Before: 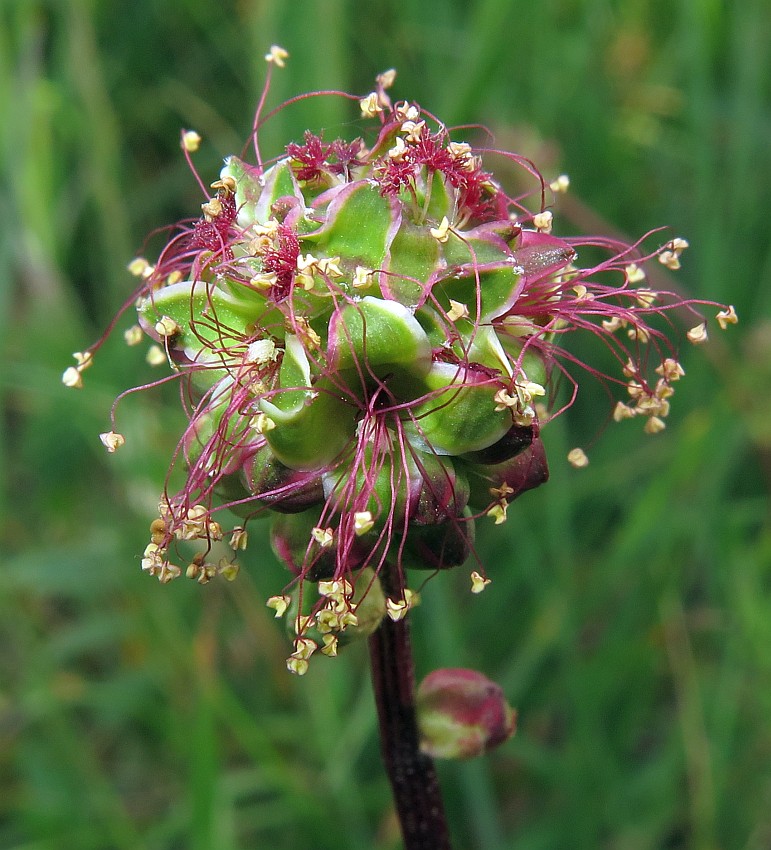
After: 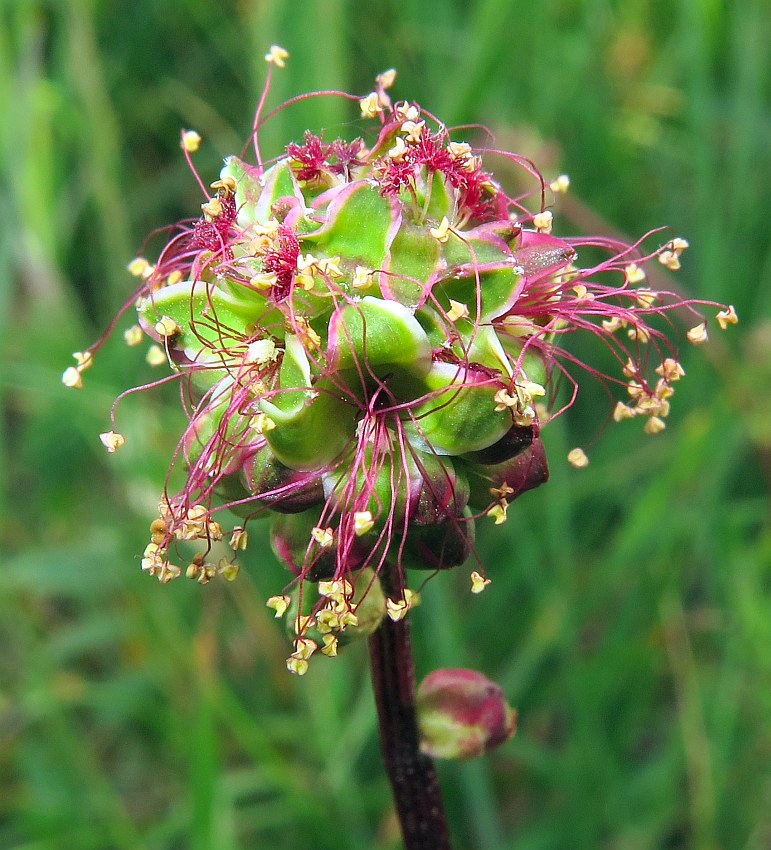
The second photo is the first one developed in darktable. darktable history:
contrast brightness saturation: contrast 0.2, brightness 0.167, saturation 0.224
exposure: exposure -0.01 EV, compensate highlight preservation false
